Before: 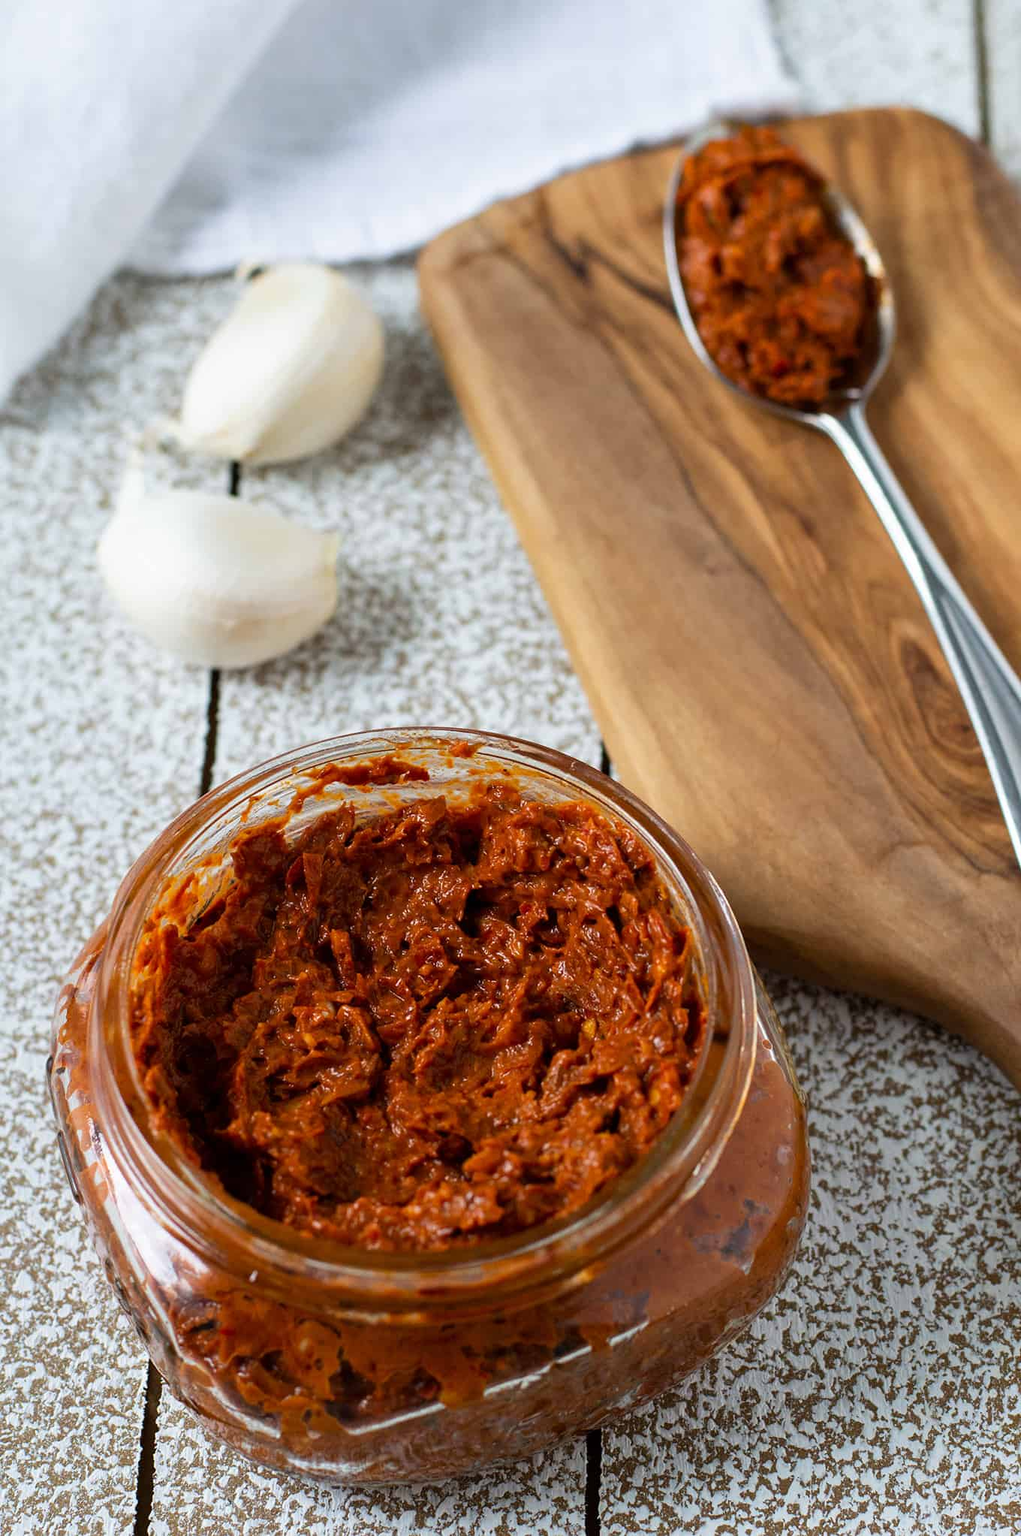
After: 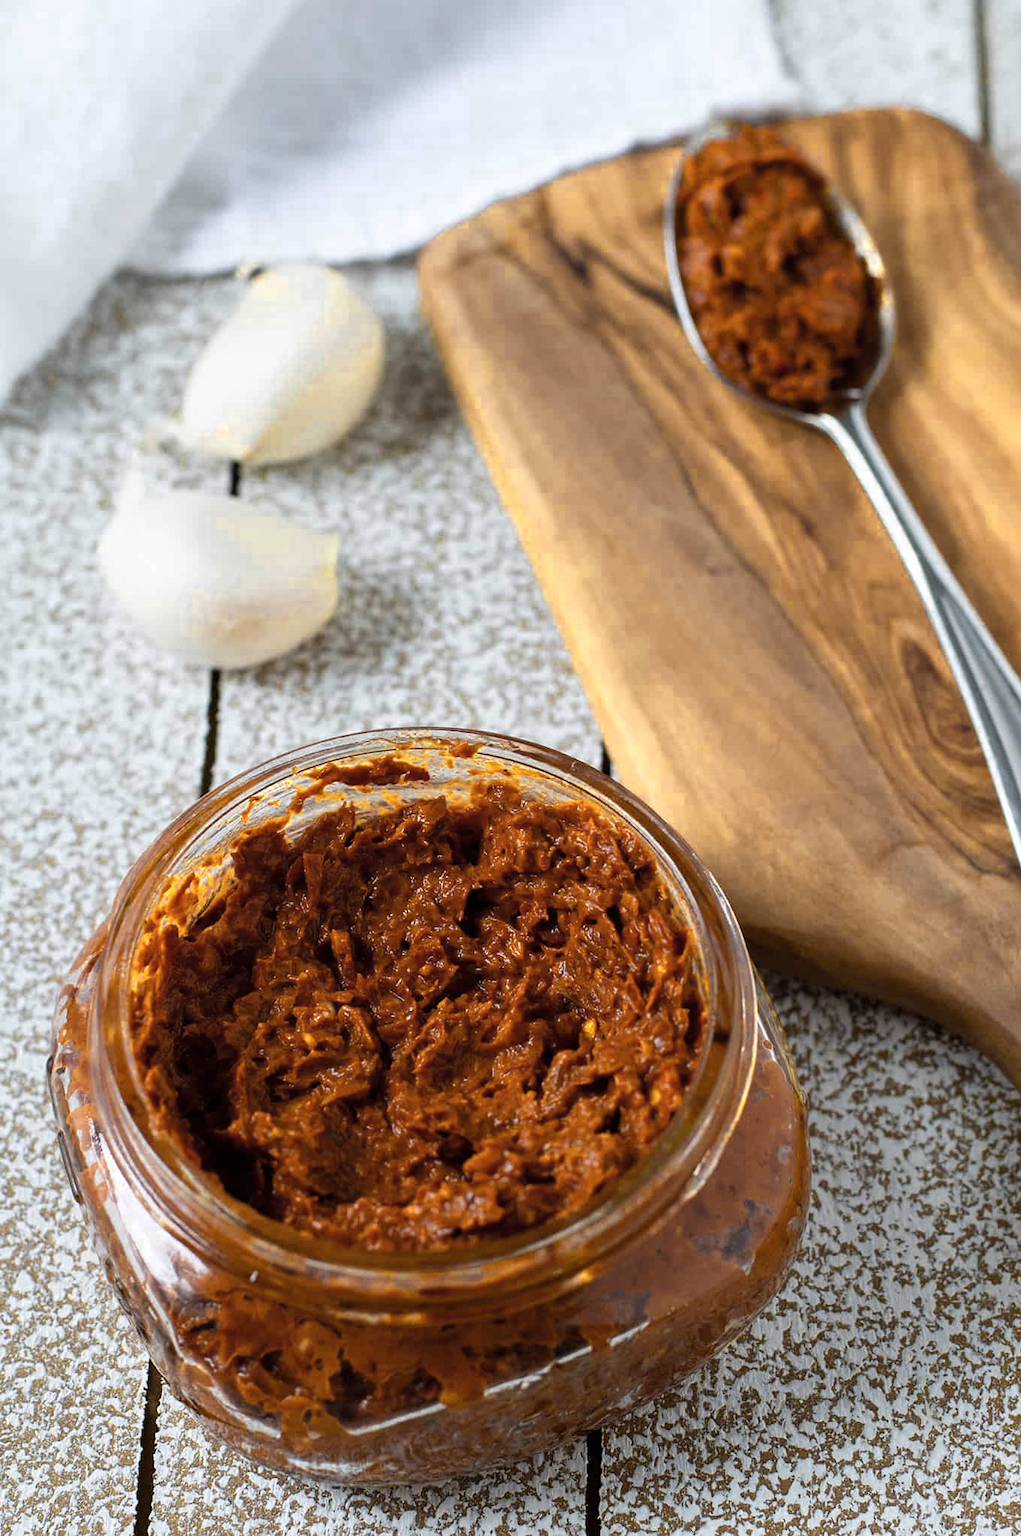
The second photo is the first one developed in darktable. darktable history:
color zones: curves: ch0 [(0.004, 0.306) (0.107, 0.448) (0.252, 0.656) (0.41, 0.398) (0.595, 0.515) (0.768, 0.628)]; ch1 [(0.07, 0.323) (0.151, 0.452) (0.252, 0.608) (0.346, 0.221) (0.463, 0.189) (0.61, 0.368) (0.735, 0.395) (0.921, 0.412)]; ch2 [(0, 0.476) (0.132, 0.512) (0.243, 0.512) (0.397, 0.48) (0.522, 0.376) (0.634, 0.536) (0.761, 0.46)]
